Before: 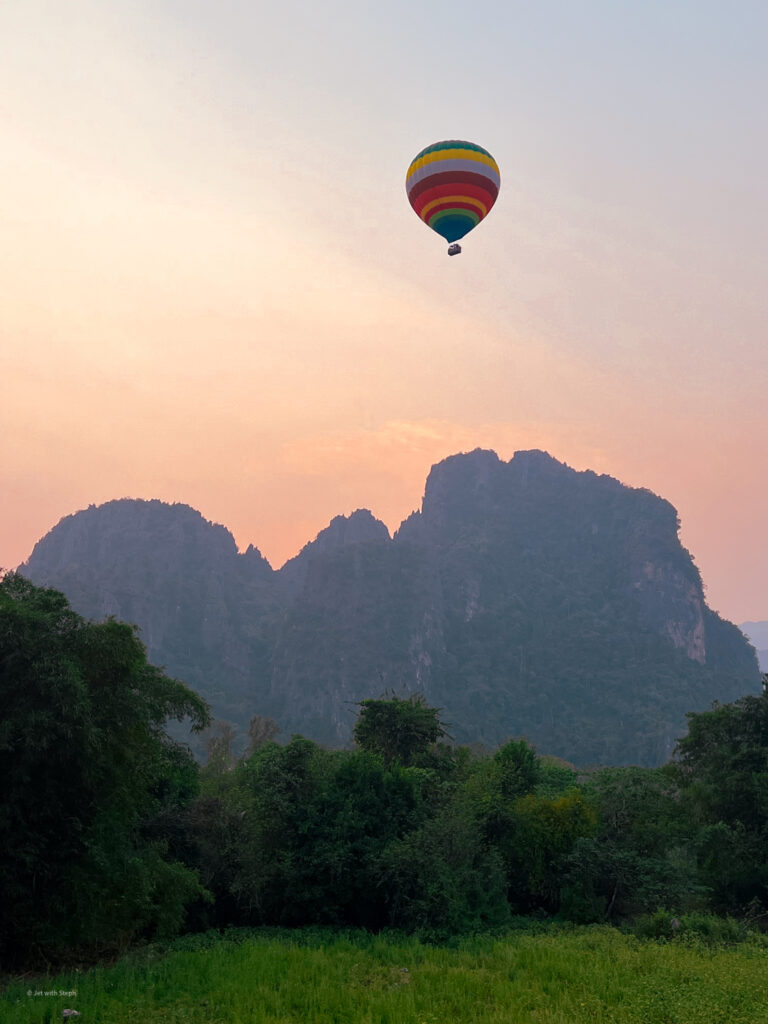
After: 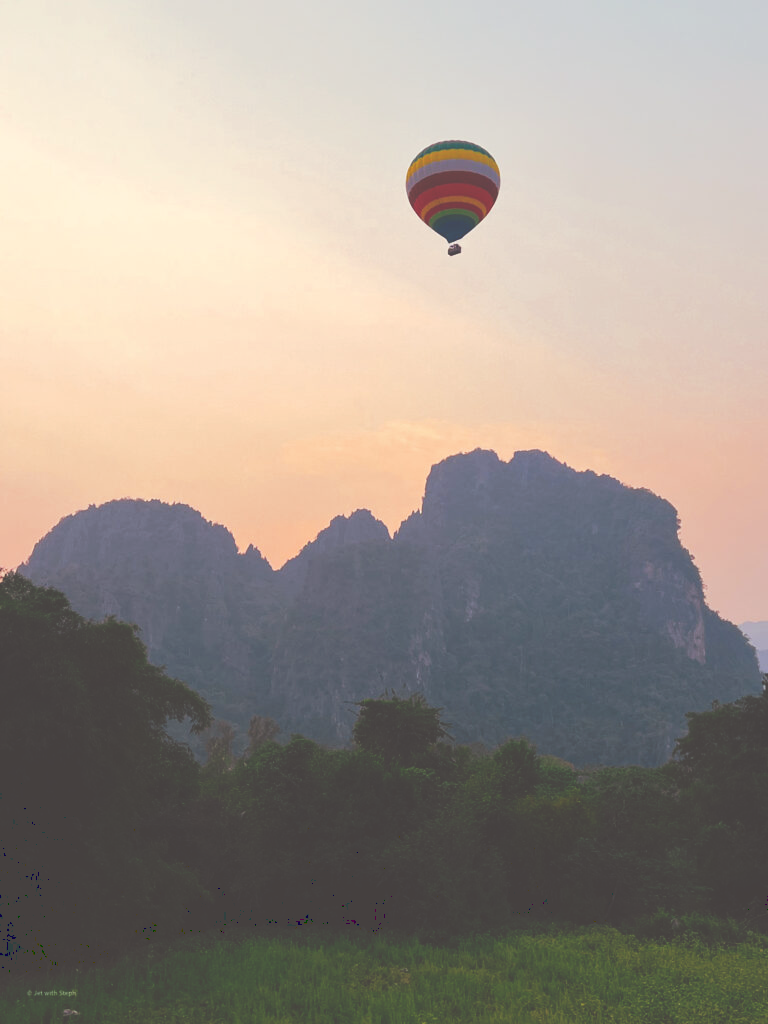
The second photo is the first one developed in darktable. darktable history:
color correction: highlights a* -0.95, highlights b* 4.5, shadows a* 3.55
tone curve: curves: ch0 [(0, 0) (0.003, 0.273) (0.011, 0.276) (0.025, 0.276) (0.044, 0.28) (0.069, 0.283) (0.1, 0.288) (0.136, 0.293) (0.177, 0.302) (0.224, 0.321) (0.277, 0.349) (0.335, 0.393) (0.399, 0.448) (0.468, 0.51) (0.543, 0.589) (0.623, 0.677) (0.709, 0.761) (0.801, 0.839) (0.898, 0.909) (1, 1)], preserve colors none
